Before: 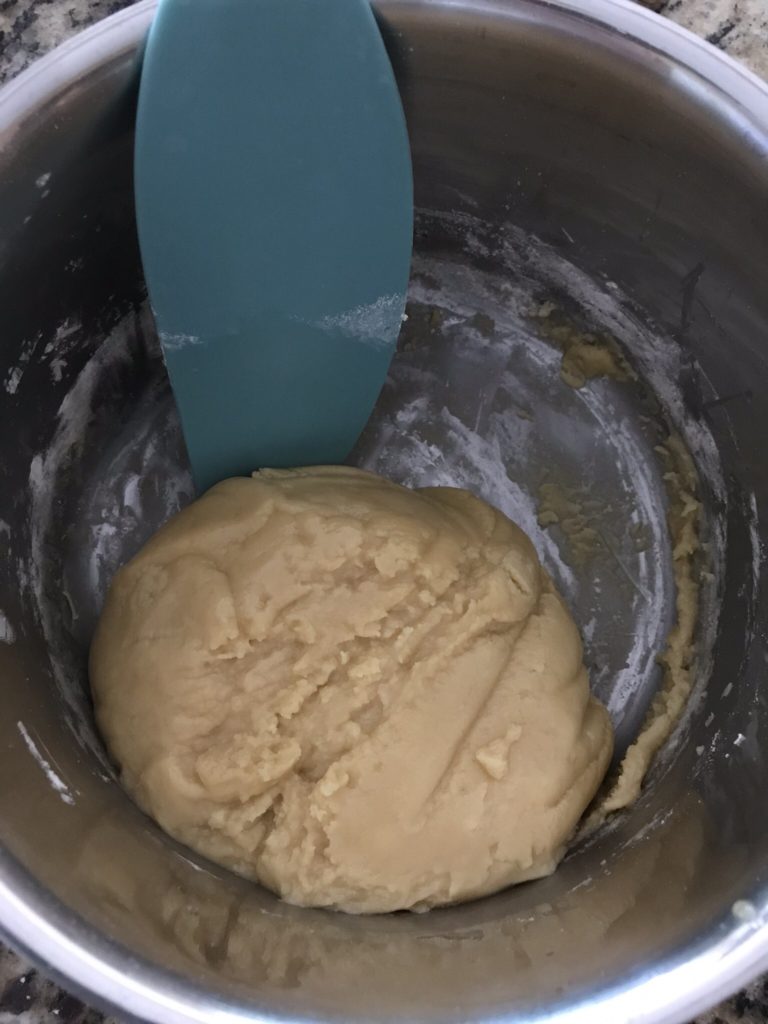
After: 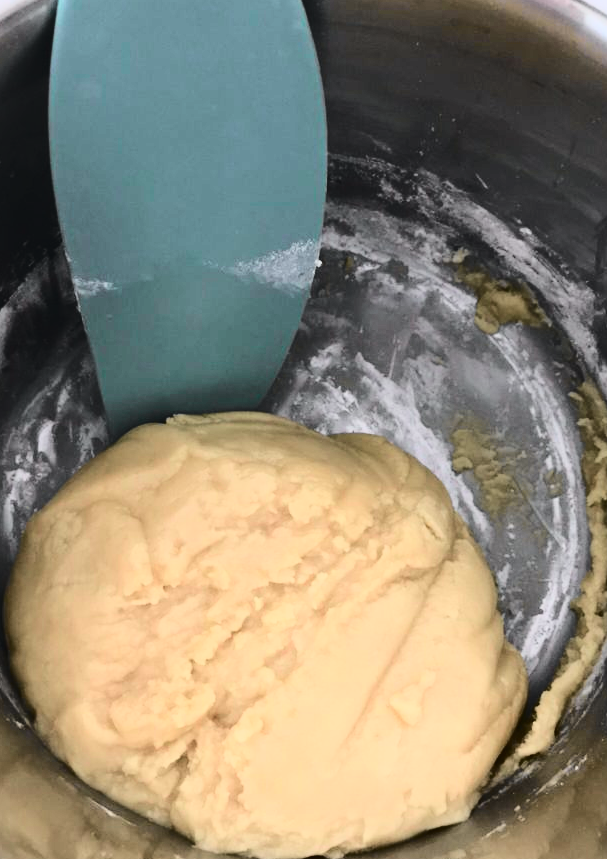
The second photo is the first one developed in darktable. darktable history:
exposure: black level correction -0.005, exposure 0.054 EV, compensate highlight preservation false
base curve: curves: ch0 [(0, 0) (0.028, 0.03) (0.121, 0.232) (0.46, 0.748) (0.859, 0.968) (1, 1)]
crop: left 11.291%, top 5.342%, right 9.585%, bottom 10.685%
tone curve: curves: ch0 [(0, 0.026) (0.058, 0.036) (0.246, 0.214) (0.437, 0.498) (0.55, 0.644) (0.657, 0.767) (0.822, 0.9) (1, 0.961)]; ch1 [(0, 0) (0.346, 0.307) (0.408, 0.369) (0.453, 0.457) (0.476, 0.489) (0.502, 0.498) (0.521, 0.515) (0.537, 0.531) (0.612, 0.641) (0.676, 0.728) (1, 1)]; ch2 [(0, 0) (0.346, 0.34) (0.434, 0.46) (0.485, 0.494) (0.5, 0.494) (0.511, 0.508) (0.537, 0.564) (0.579, 0.599) (0.663, 0.67) (1, 1)], color space Lab, independent channels, preserve colors none
